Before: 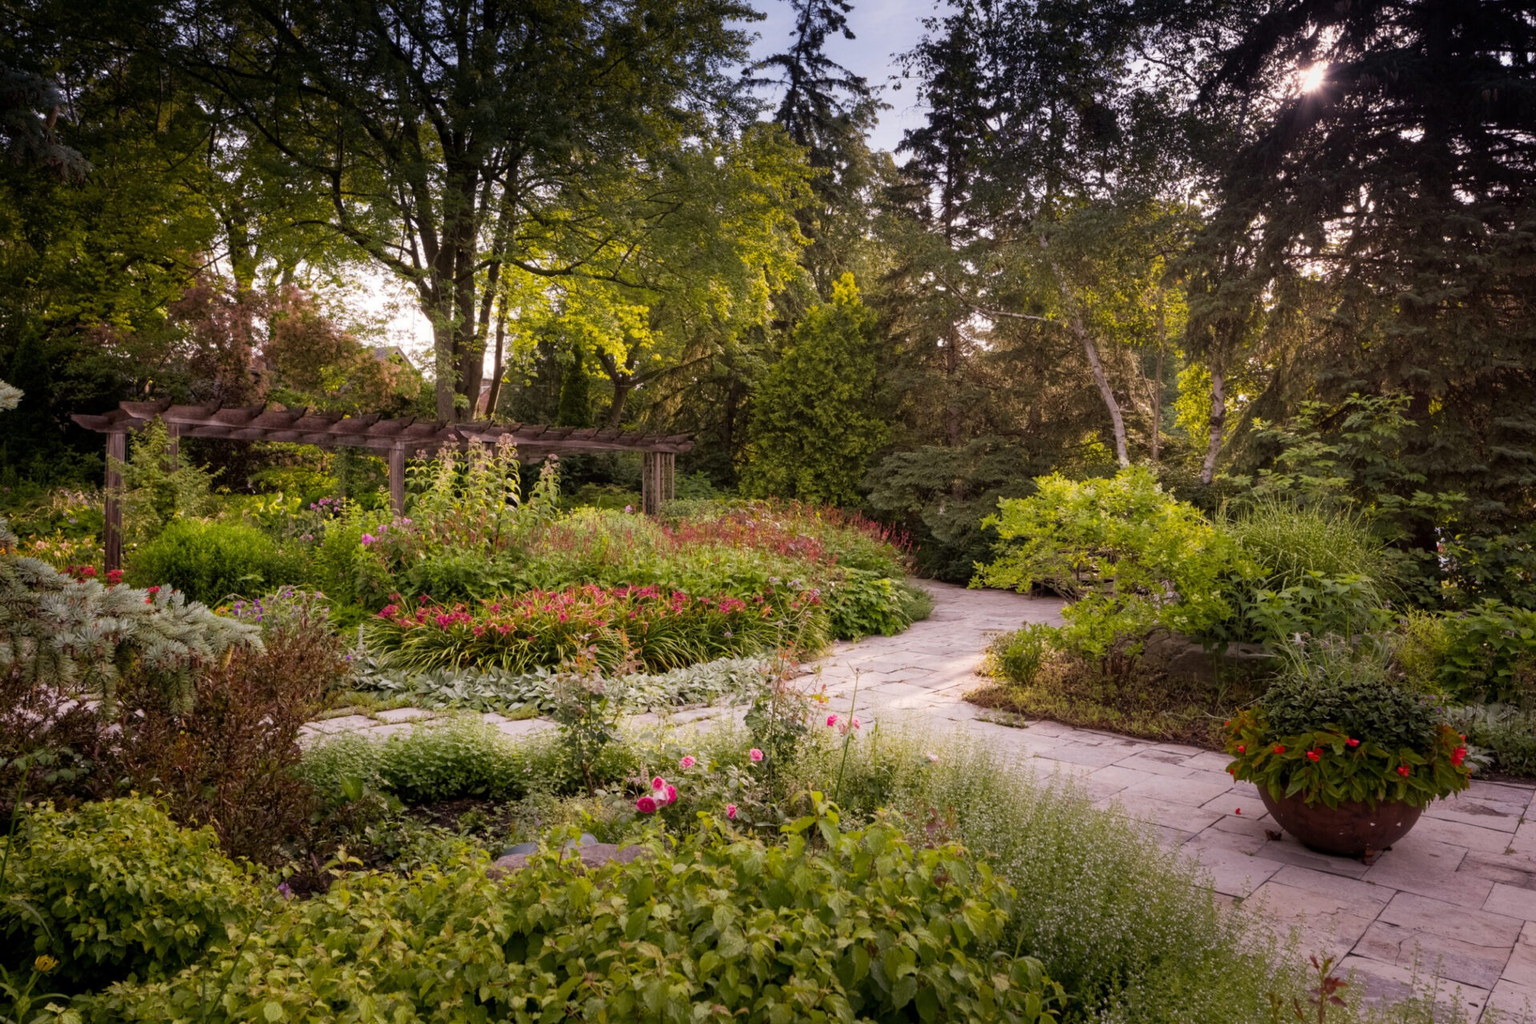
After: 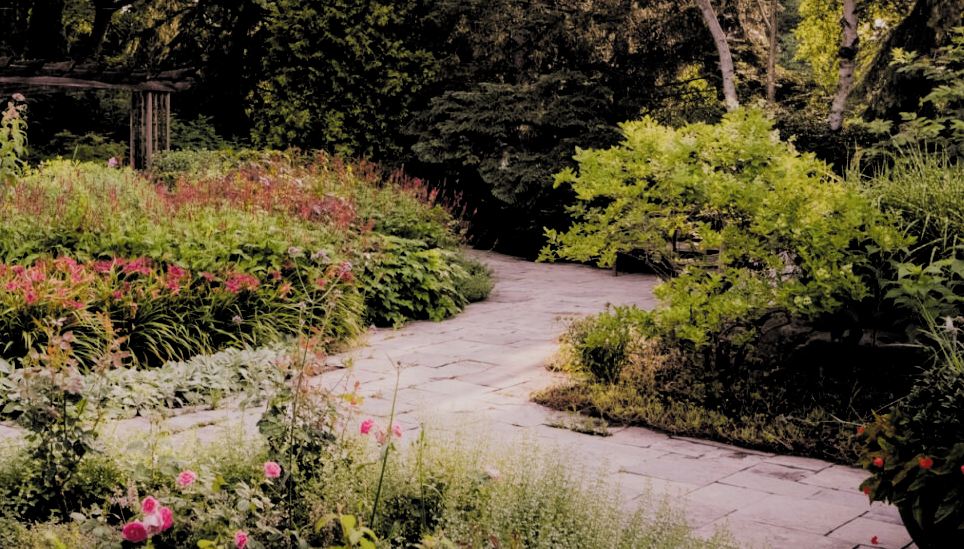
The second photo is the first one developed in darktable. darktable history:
crop: left 35.097%, top 37.033%, right 14.672%, bottom 20.048%
filmic rgb: black relative exposure -2.97 EV, white relative exposure 4.56 EV, hardness 1.74, contrast 1.264, add noise in highlights 0.098, color science v4 (2020), type of noise poissonian
